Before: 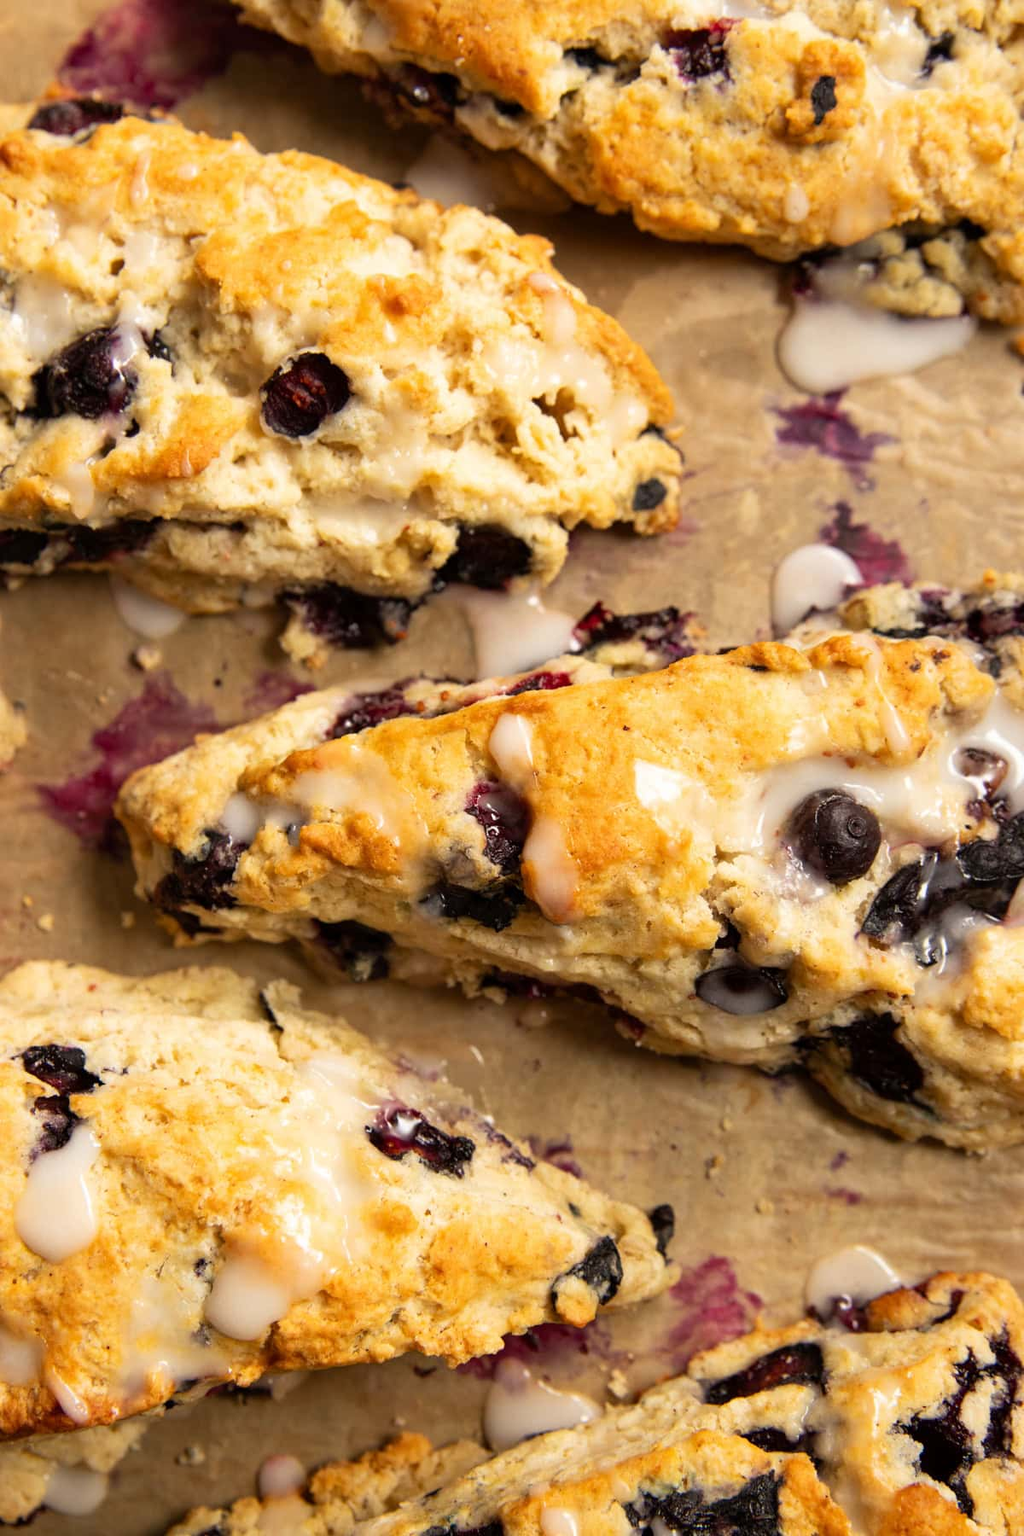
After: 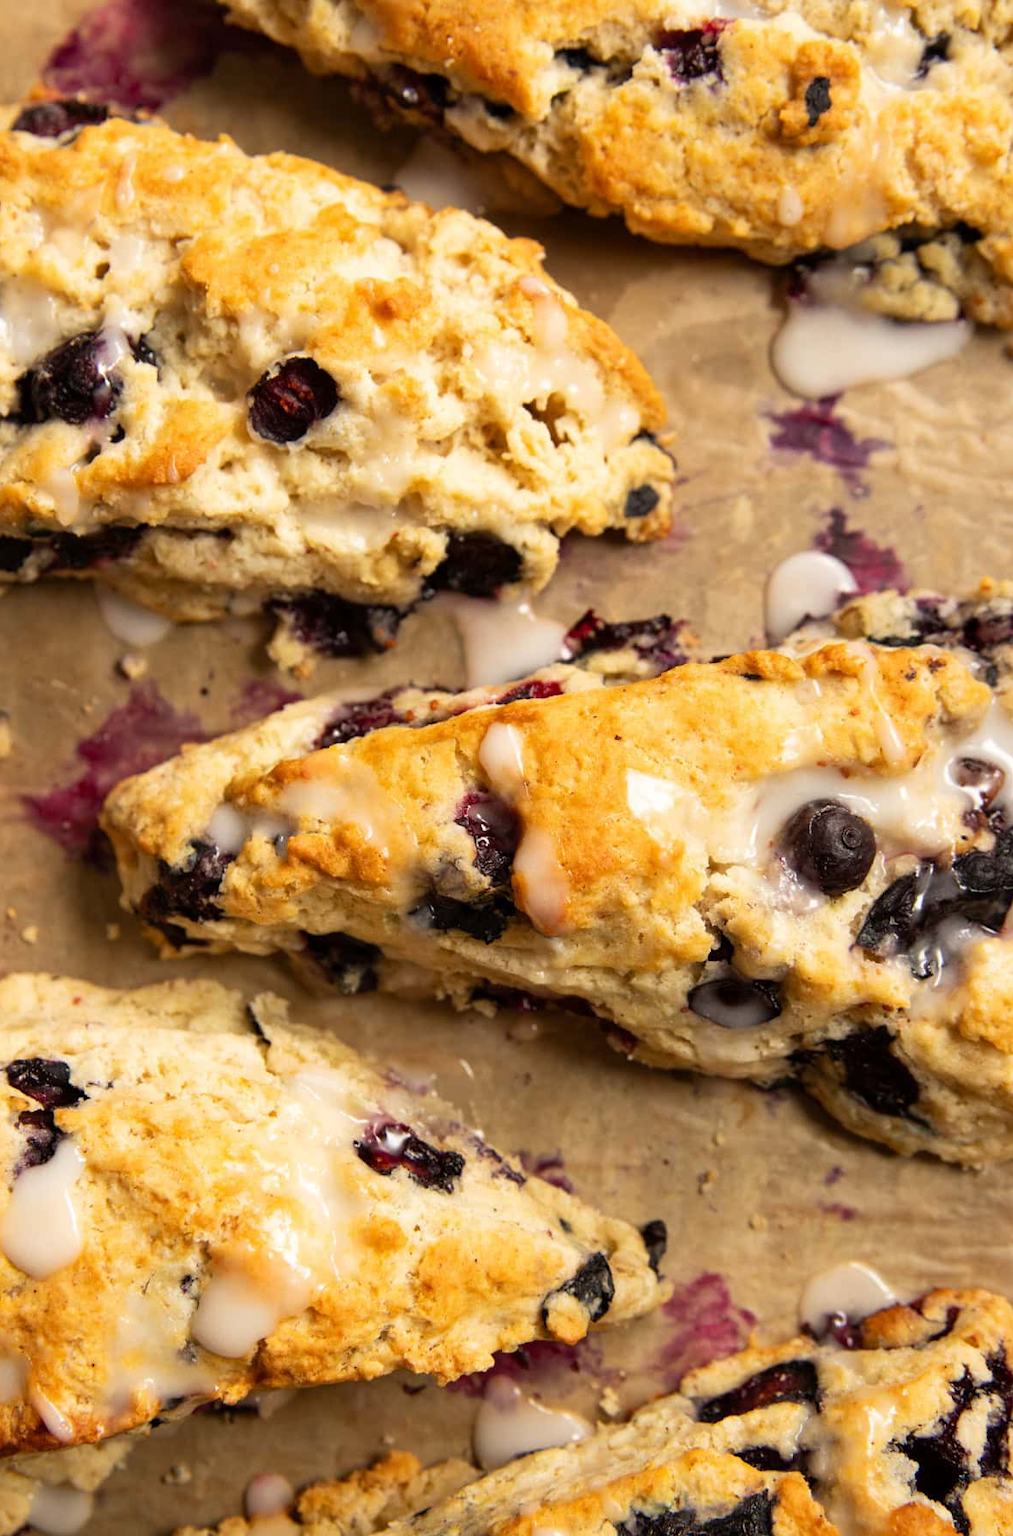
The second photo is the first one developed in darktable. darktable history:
crop and rotate: left 1.613%, right 0.594%, bottom 1.257%
